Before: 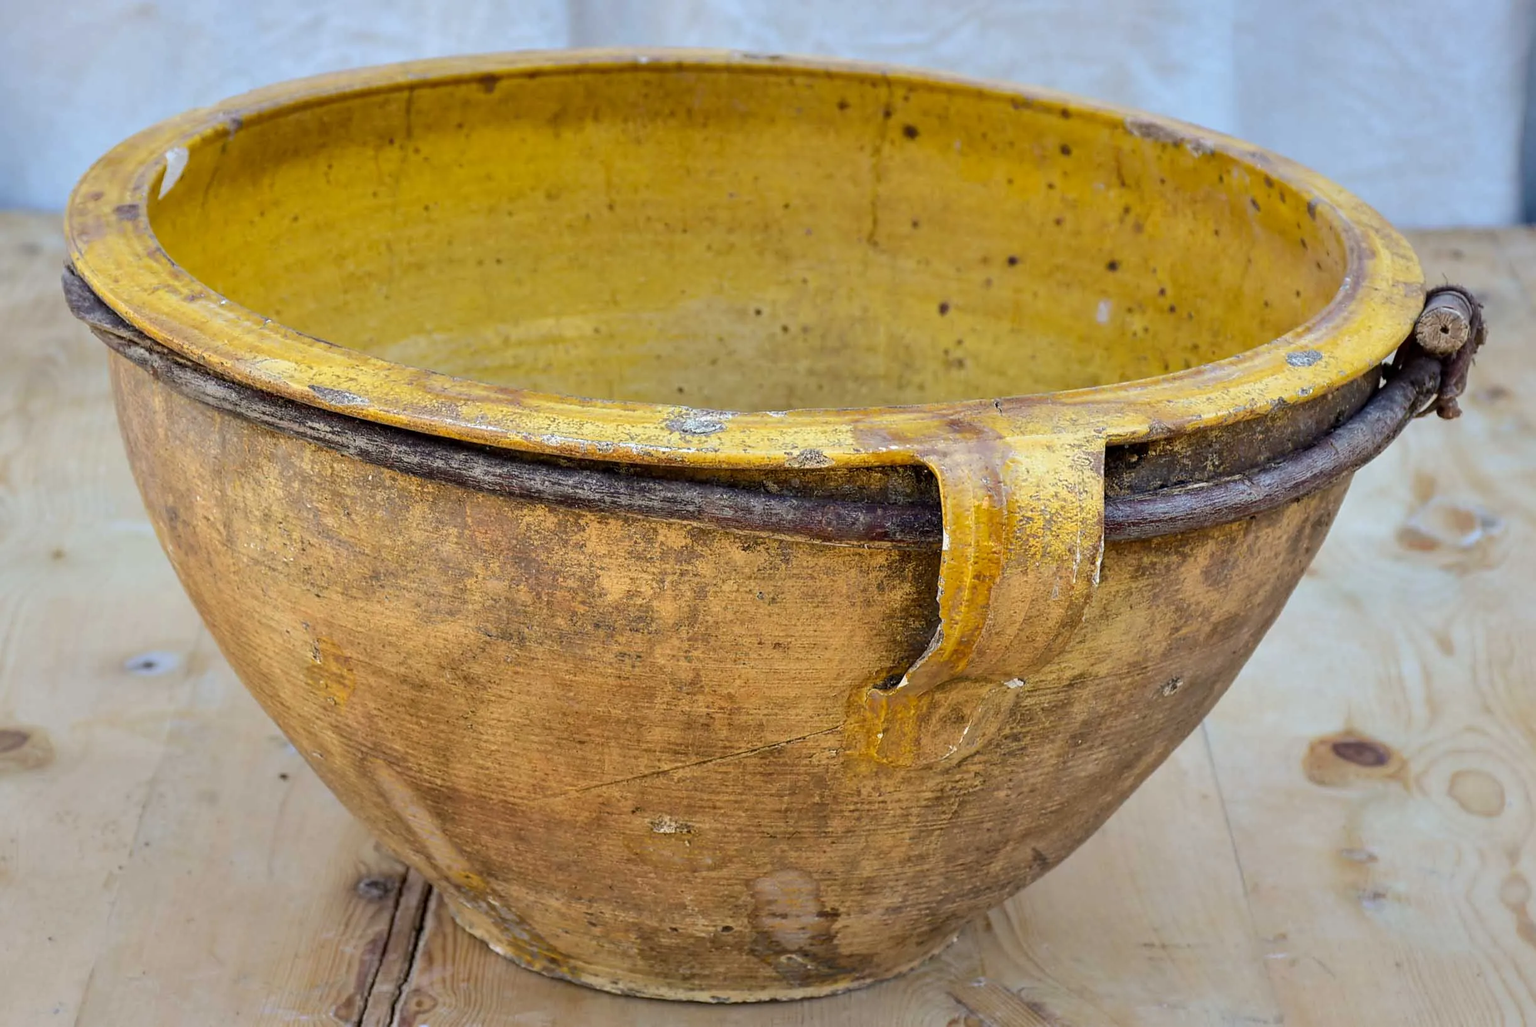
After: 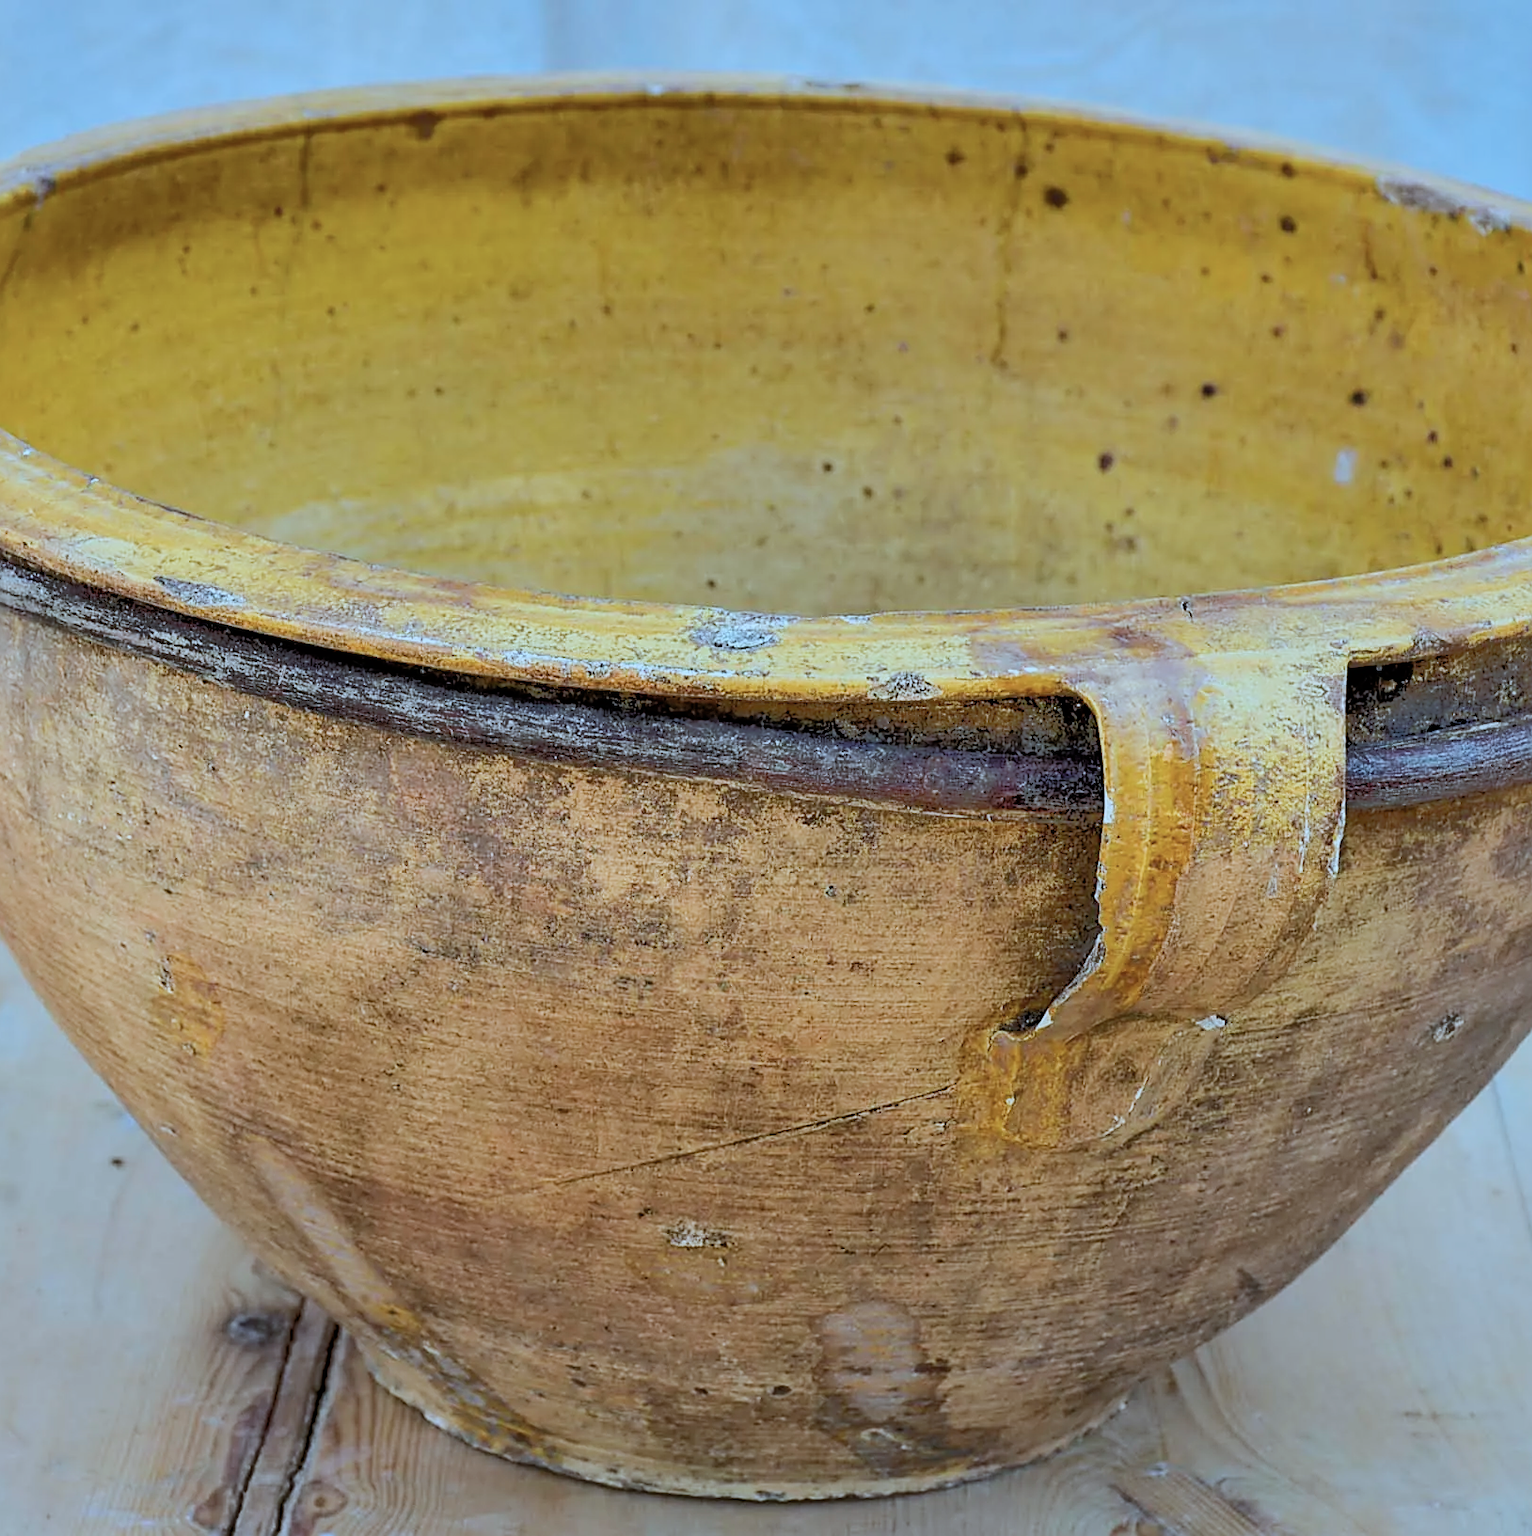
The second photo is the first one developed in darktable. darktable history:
sharpen: on, module defaults
filmic rgb: black relative exposure -7.65 EV, white relative exposure 4.56 EV, hardness 3.61, contrast 1.05
color correction: highlights a* -9.35, highlights b* -23.15
crop and rotate: left 13.409%, right 19.924%
tone equalizer: -8 EV -0.528 EV, -7 EV -0.319 EV, -6 EV -0.083 EV, -5 EV 0.413 EV, -4 EV 0.985 EV, -3 EV 0.791 EV, -2 EV -0.01 EV, -1 EV 0.14 EV, +0 EV -0.012 EV, smoothing 1
